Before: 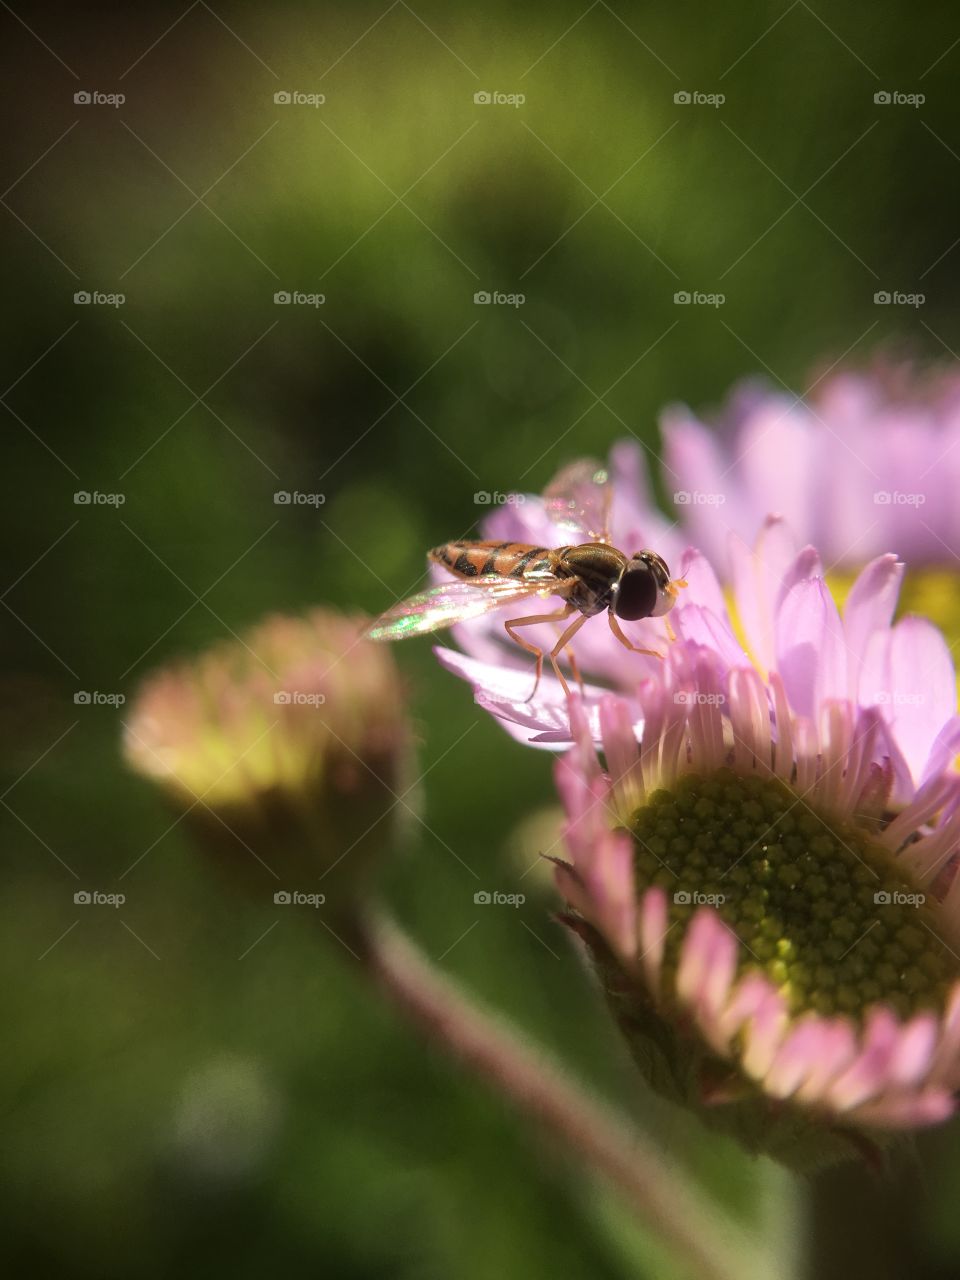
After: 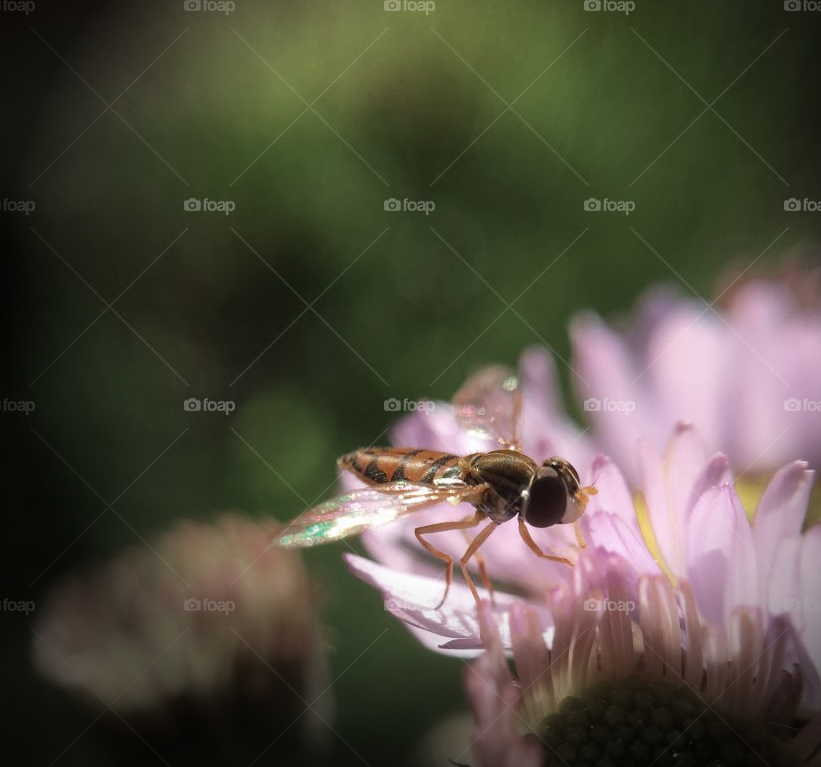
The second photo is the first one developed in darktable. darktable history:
vignetting: fall-off start 71.6%, brightness -0.853, center (0.219, -0.241)
color zones: curves: ch0 [(0, 0.5) (0.125, 0.4) (0.25, 0.5) (0.375, 0.4) (0.5, 0.4) (0.625, 0.35) (0.75, 0.35) (0.875, 0.5)]; ch1 [(0, 0.35) (0.125, 0.45) (0.25, 0.35) (0.375, 0.35) (0.5, 0.35) (0.625, 0.35) (0.75, 0.45) (0.875, 0.35)]; ch2 [(0, 0.6) (0.125, 0.5) (0.25, 0.5) (0.375, 0.6) (0.5, 0.6) (0.625, 0.5) (0.75, 0.5) (0.875, 0.5)]
crop and rotate: left 9.438%, top 7.309%, right 4.98%, bottom 32.708%
